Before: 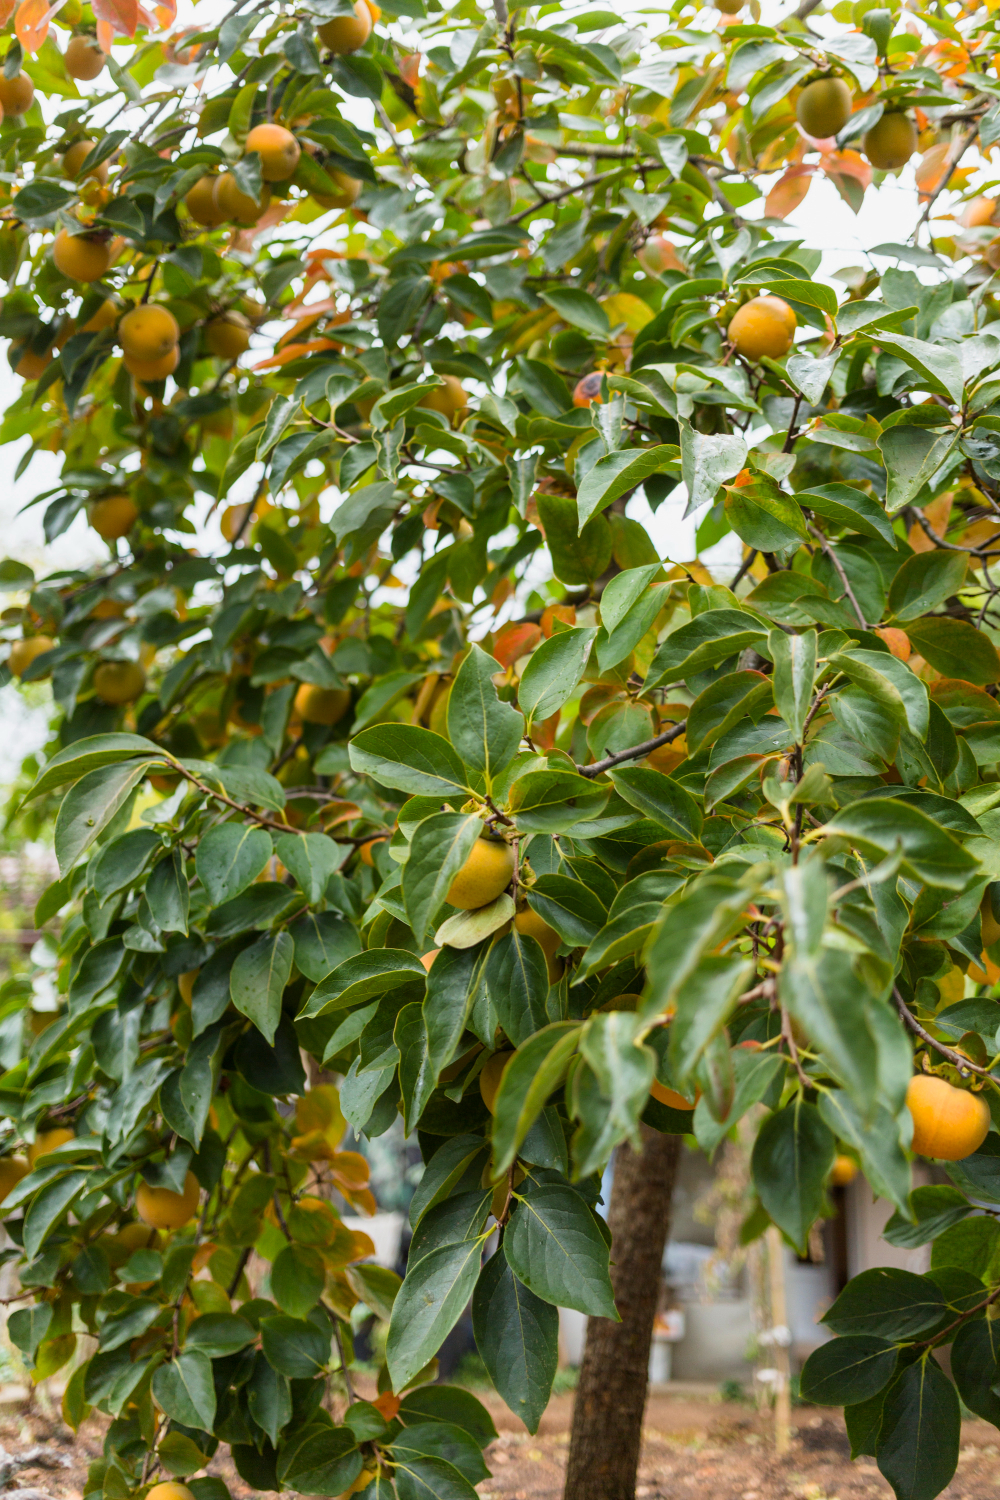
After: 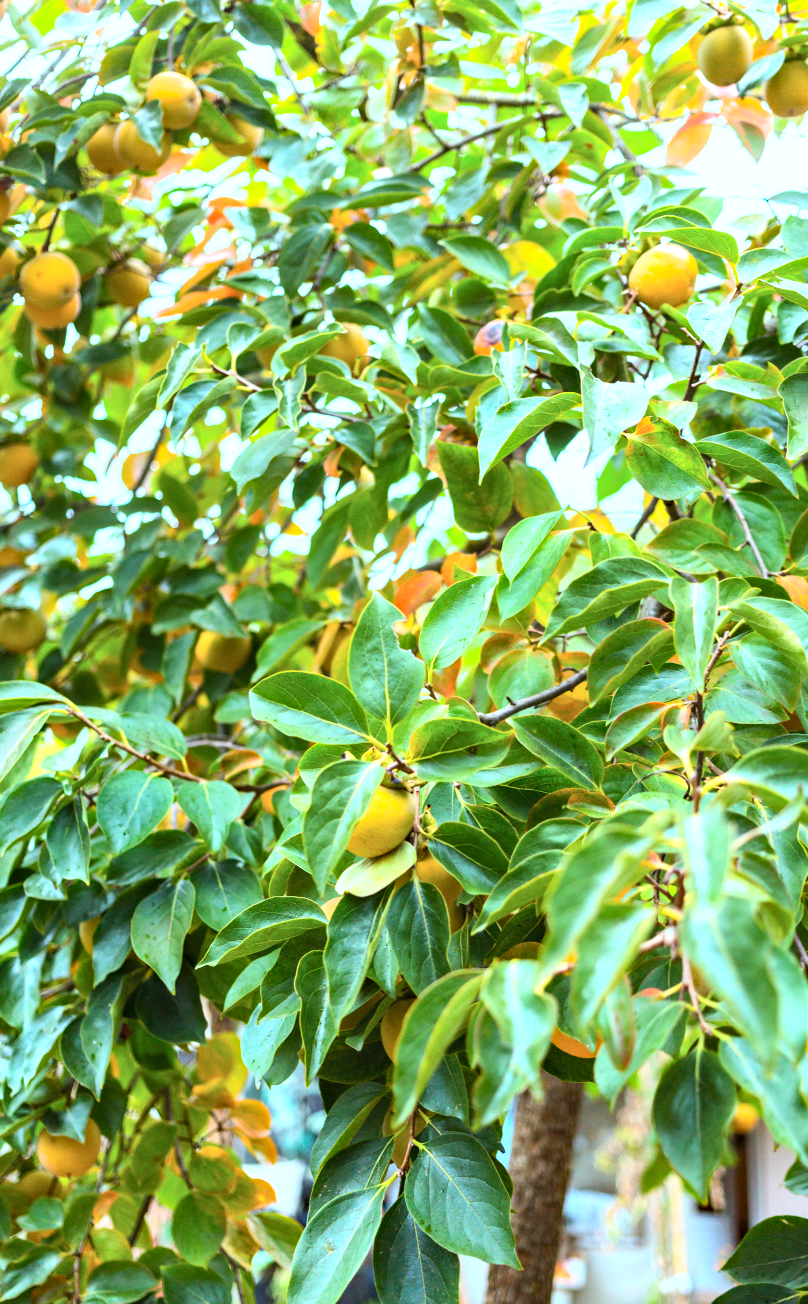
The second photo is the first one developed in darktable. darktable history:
haze removal: compatibility mode true, adaptive false
color correction: highlights a* -9.35, highlights b* -23.15
crop: left 9.929%, top 3.475%, right 9.188%, bottom 9.529%
contrast brightness saturation: contrast 0.2, brightness 0.16, saturation 0.22
exposure: exposure 0.943 EV, compensate highlight preservation false
